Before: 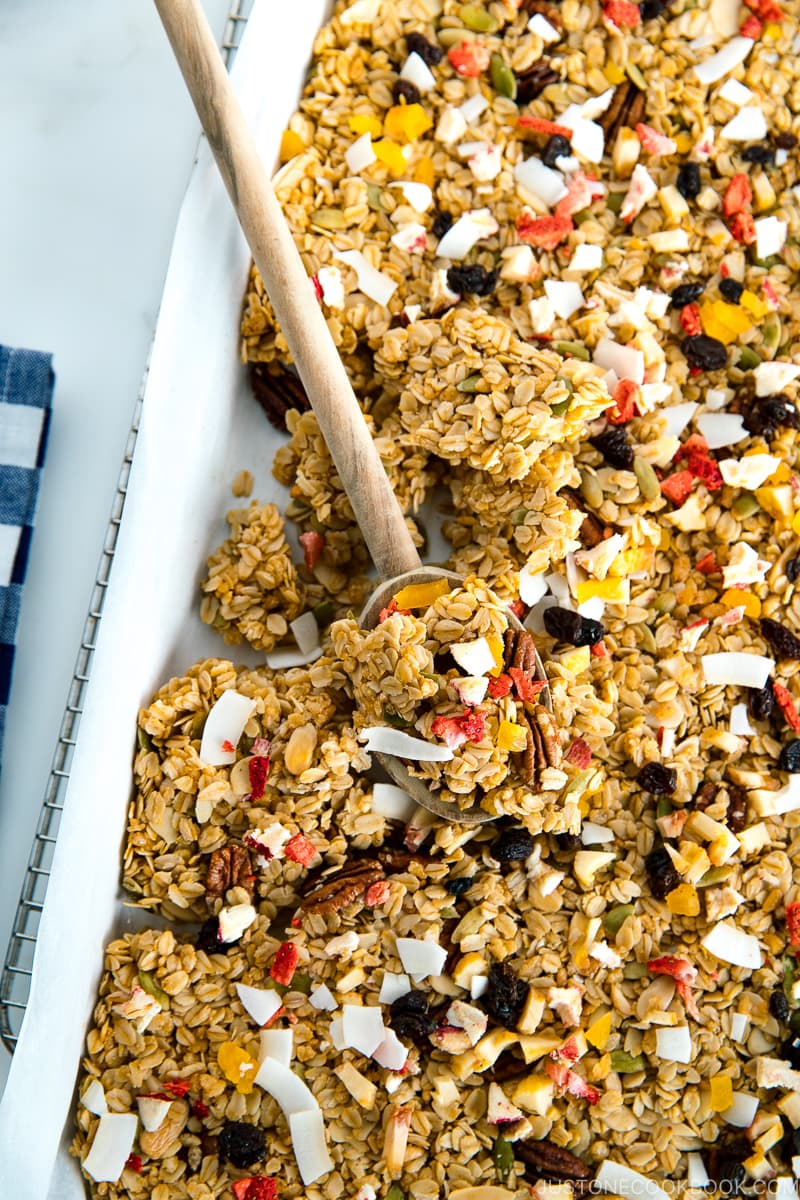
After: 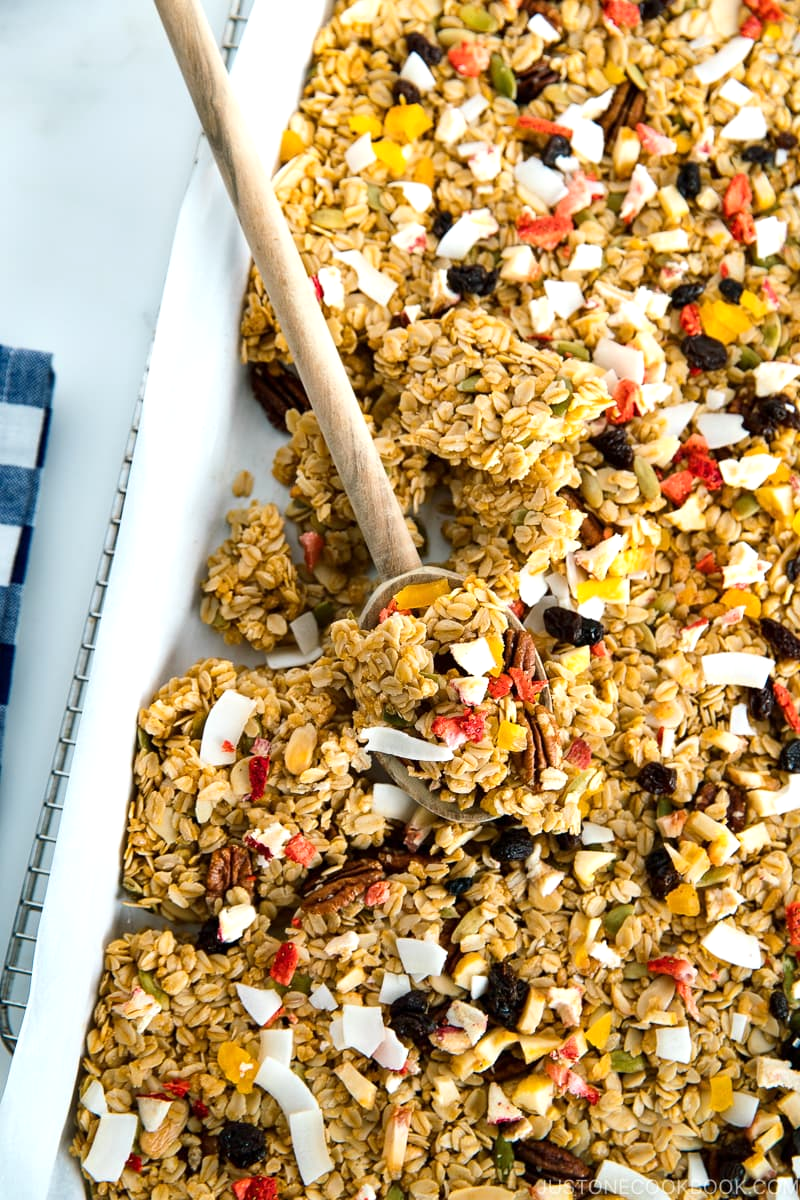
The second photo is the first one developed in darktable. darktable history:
exposure: exposure 0.132 EV, compensate highlight preservation false
